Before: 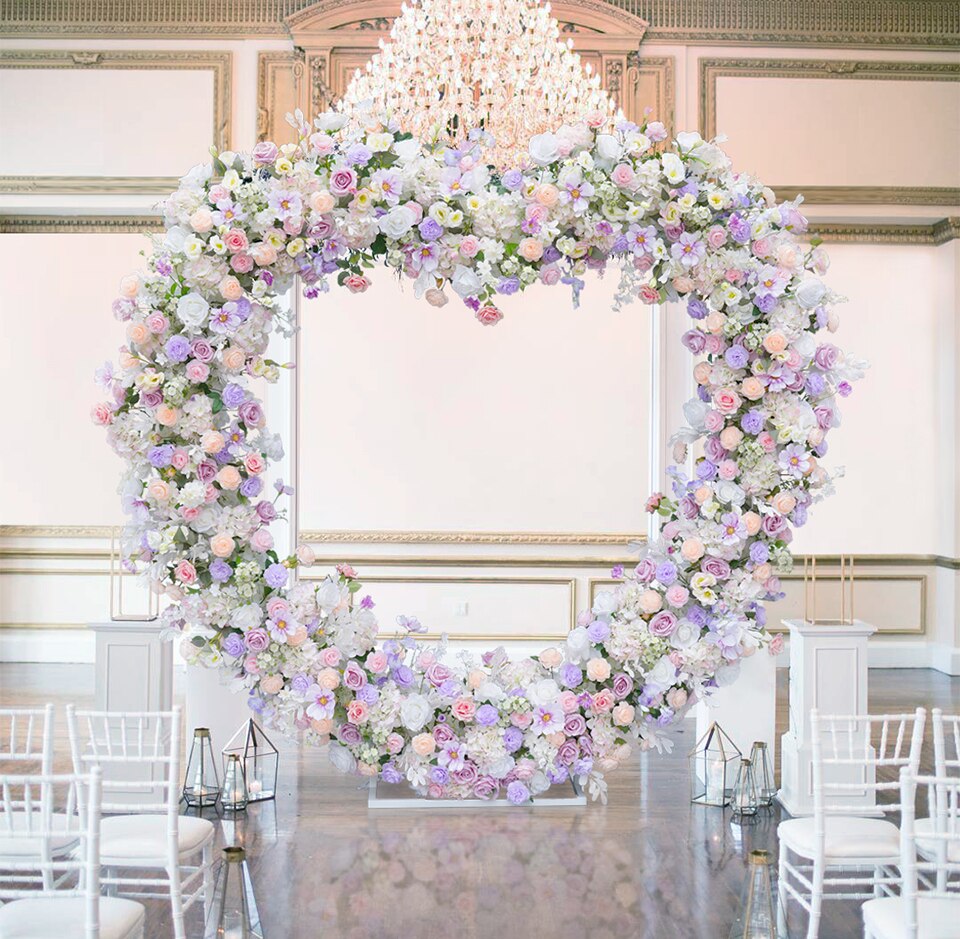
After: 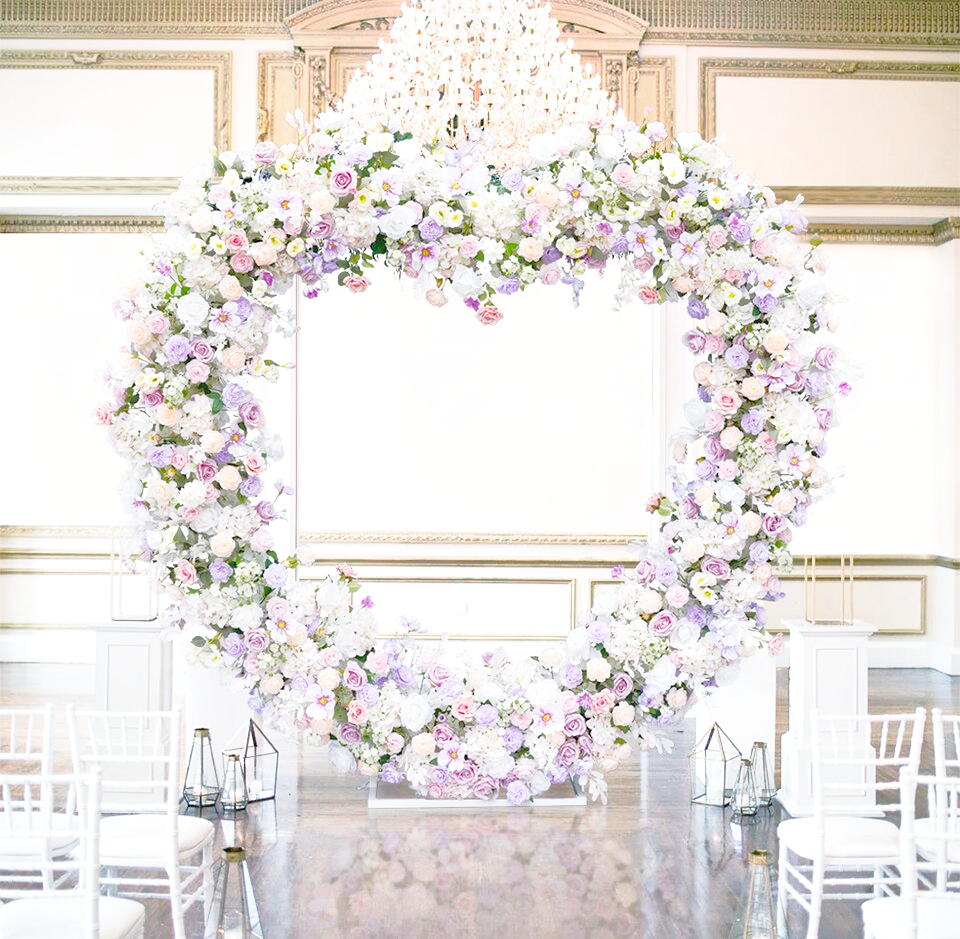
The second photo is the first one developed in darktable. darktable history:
base curve: curves: ch0 [(0, 0) (0.032, 0.037) (0.105, 0.228) (0.435, 0.76) (0.856, 0.983) (1, 1)], preserve colors none
shadows and highlights: shadows 9.02, white point adjustment 0.955, highlights -40.46
exposure: compensate highlight preservation false
